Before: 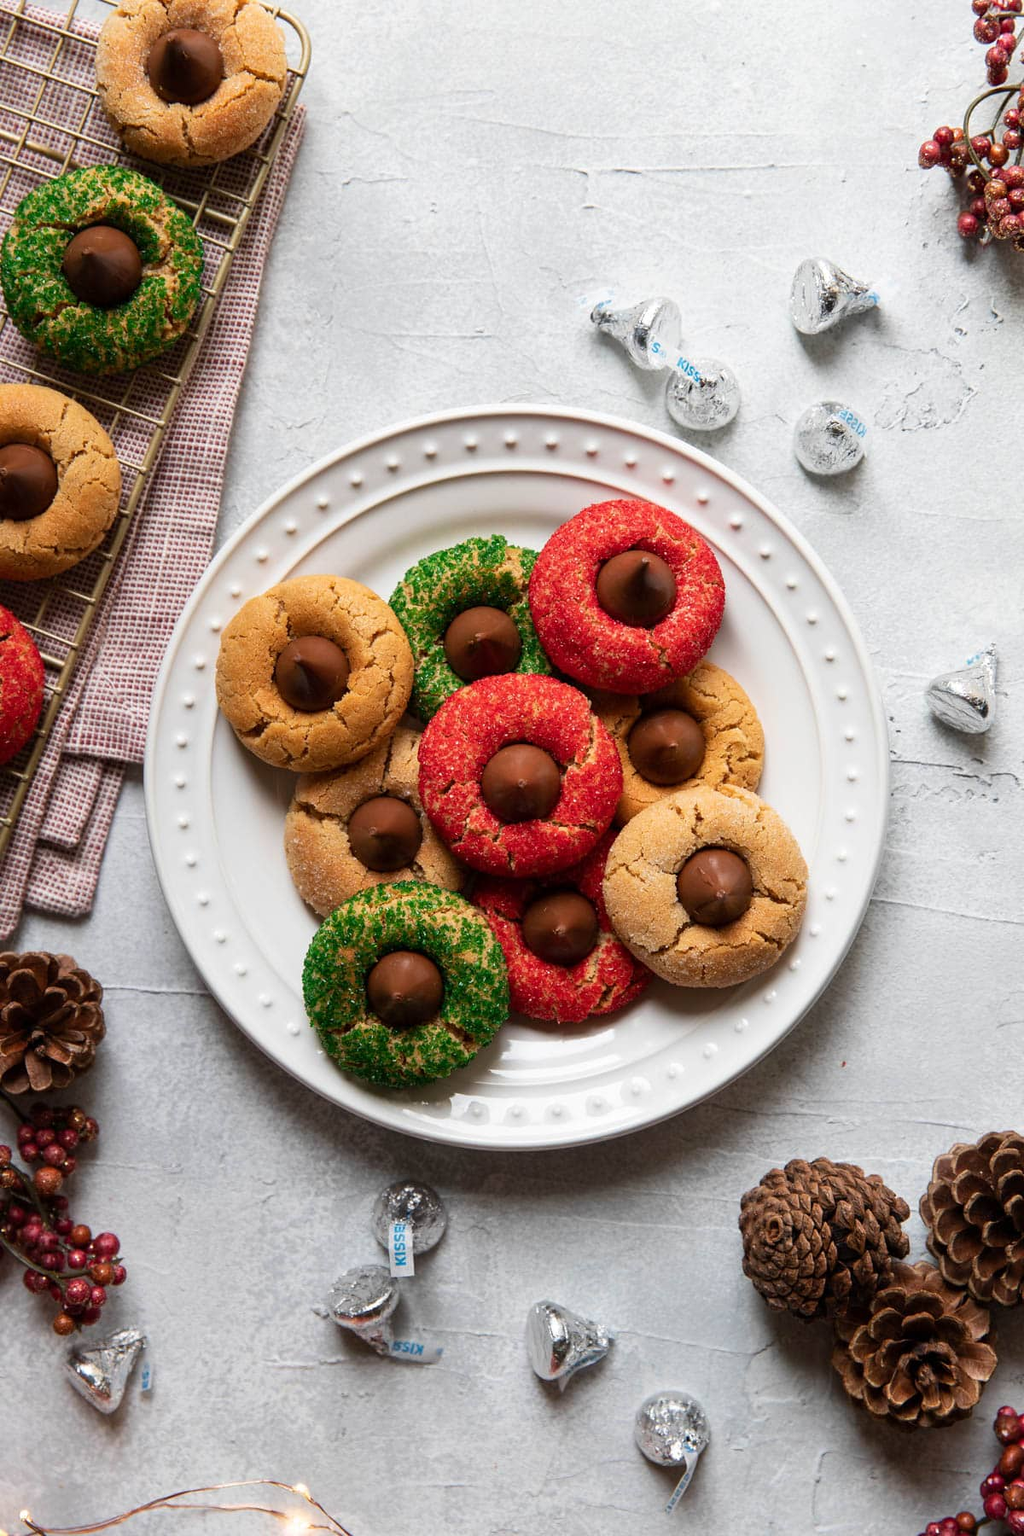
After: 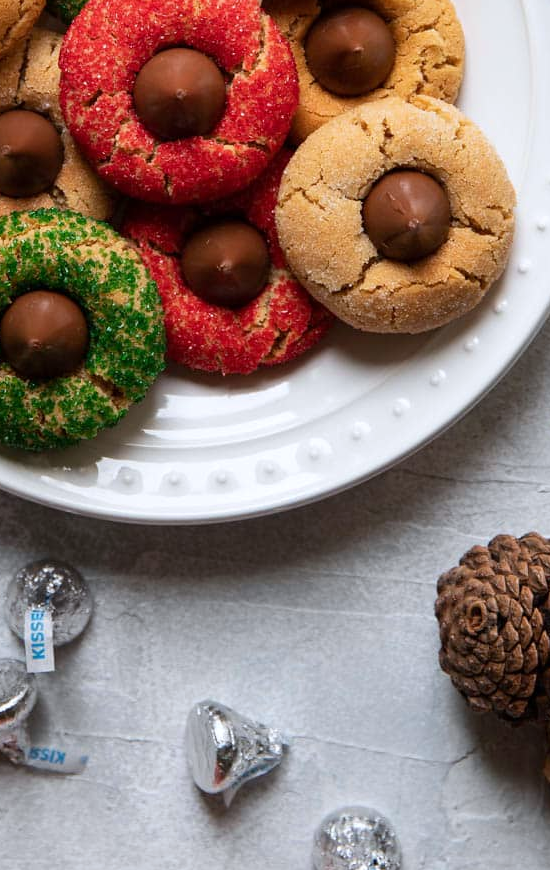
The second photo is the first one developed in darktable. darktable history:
white balance: red 0.983, blue 1.036
crop: left 35.976%, top 45.819%, right 18.162%, bottom 5.807%
